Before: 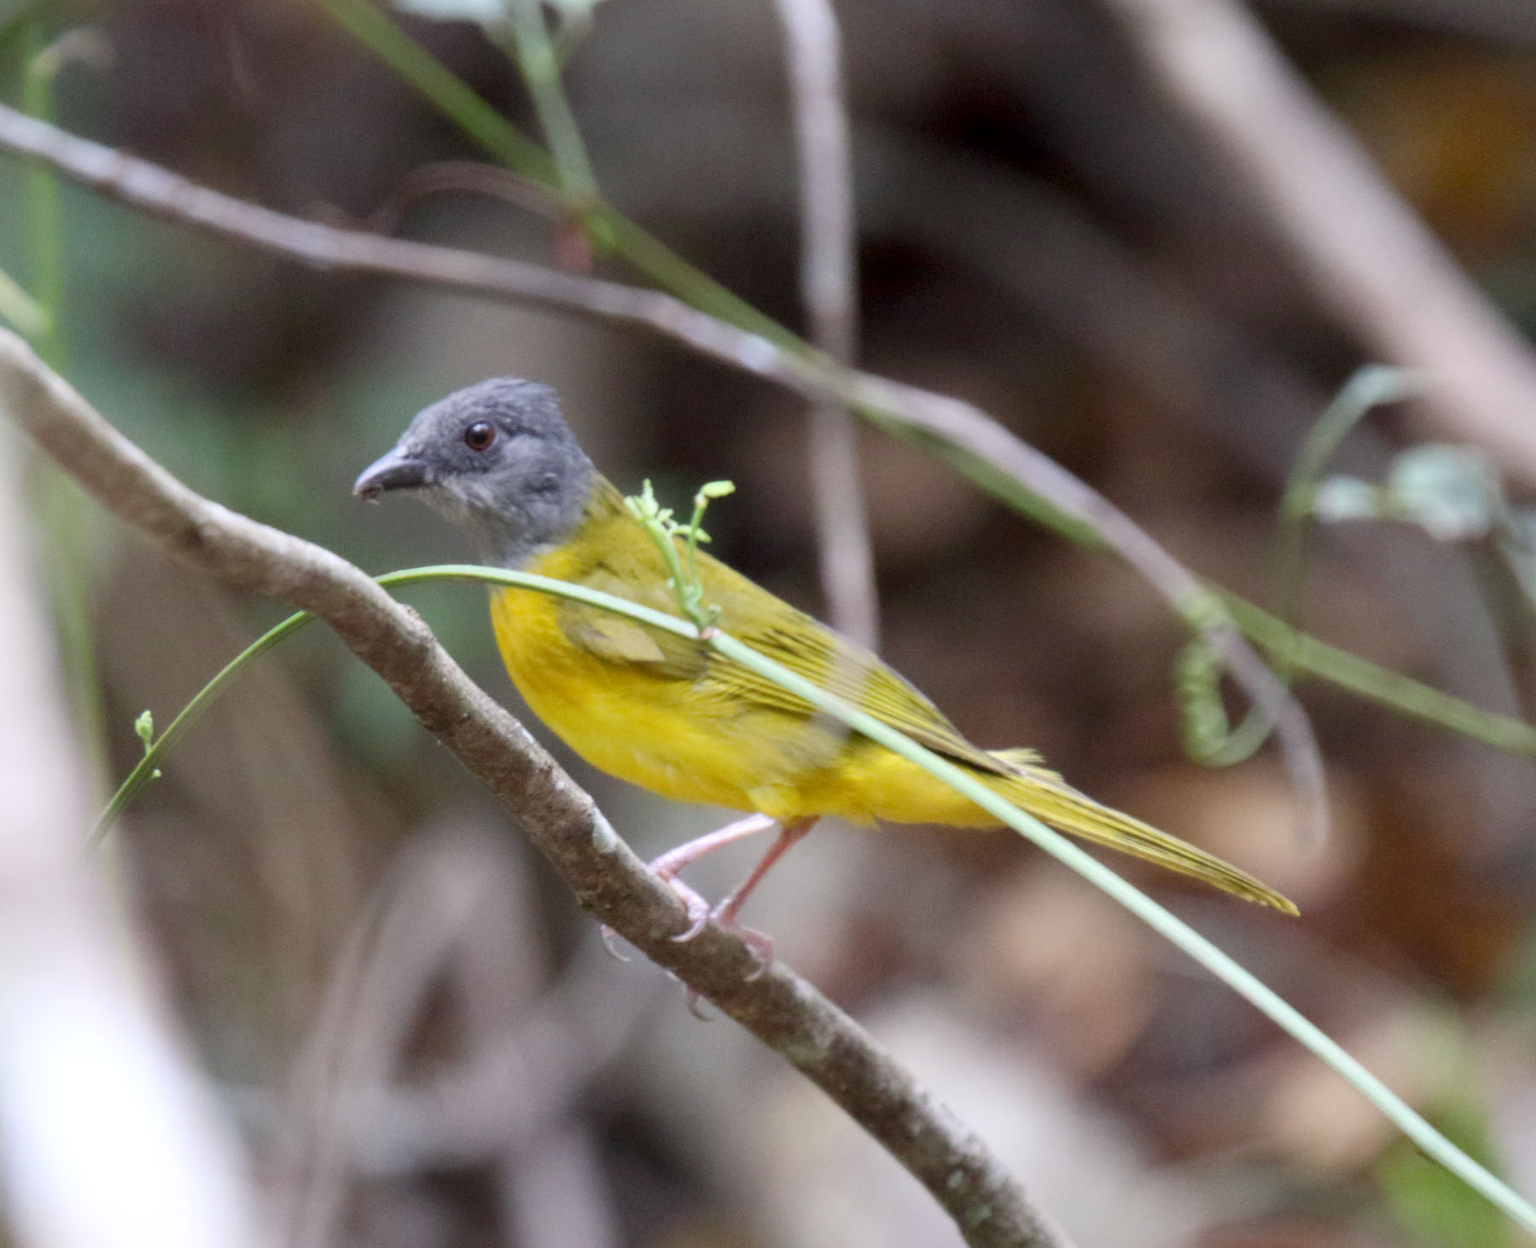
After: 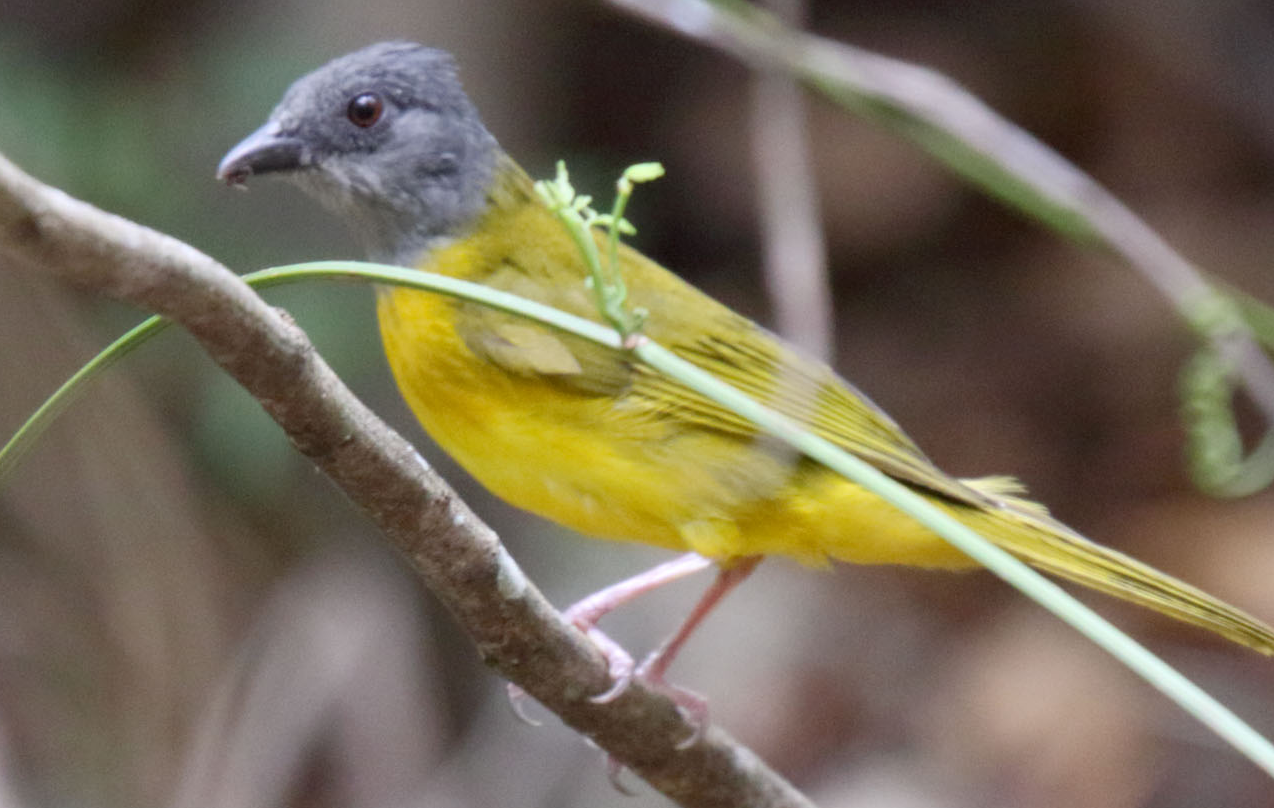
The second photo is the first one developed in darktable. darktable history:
crop: left 10.96%, top 27.436%, right 18.234%, bottom 17.283%
